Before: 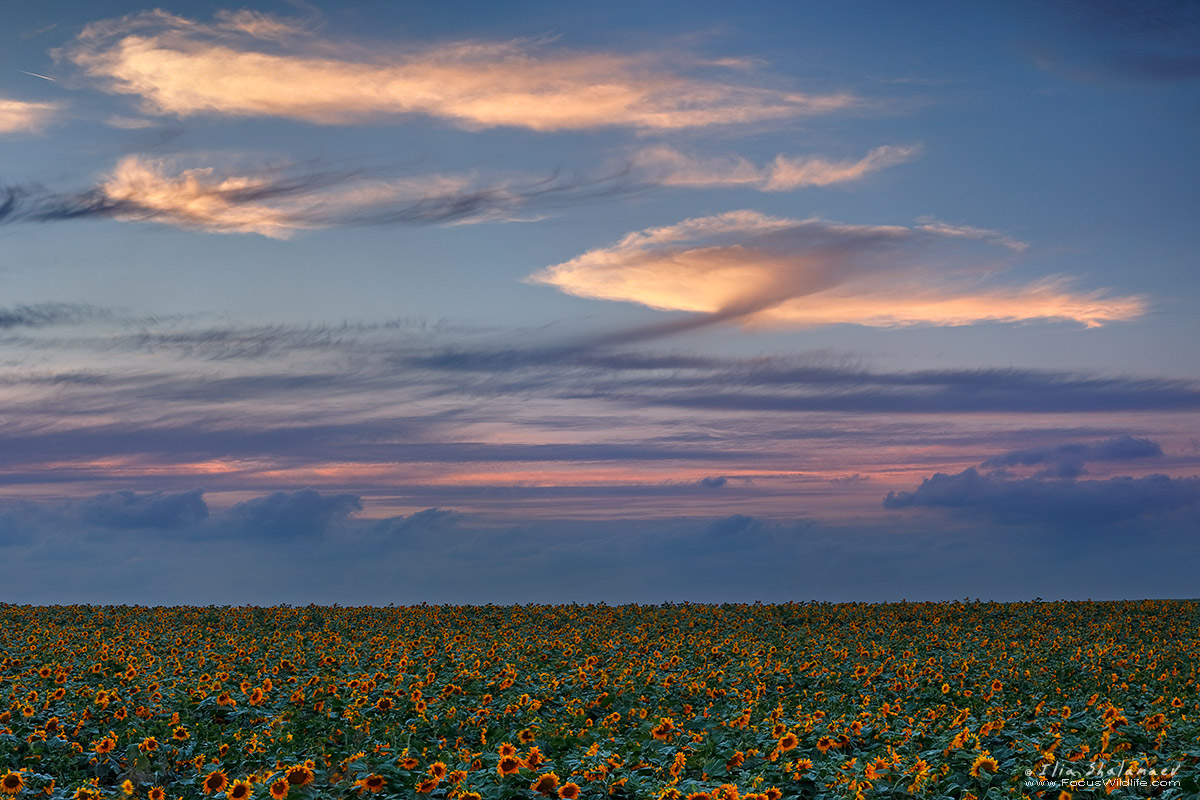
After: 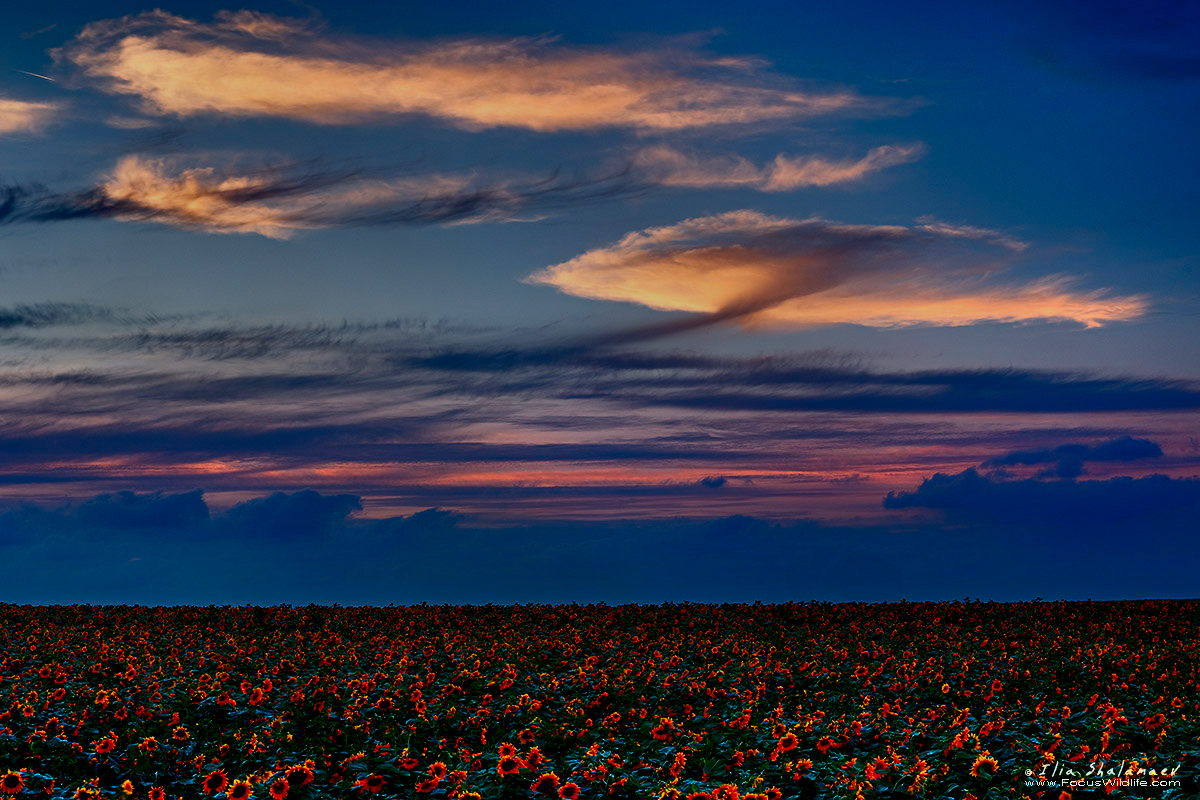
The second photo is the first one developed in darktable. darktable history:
filmic rgb: black relative exposure -7.56 EV, white relative exposure 4.65 EV, target black luminance 0%, hardness 3.57, latitude 50.34%, contrast 1.032, highlights saturation mix 9.5%, shadows ↔ highlights balance -0.166%, color science v6 (2022)
tone equalizer: edges refinement/feathering 500, mask exposure compensation -1.57 EV, preserve details no
contrast brightness saturation: contrast 0.085, brightness -0.574, saturation 0.167
exposure: black level correction 0.009, exposure 0.016 EV, compensate highlight preservation false
shadows and highlights: radius 133.98, soften with gaussian
